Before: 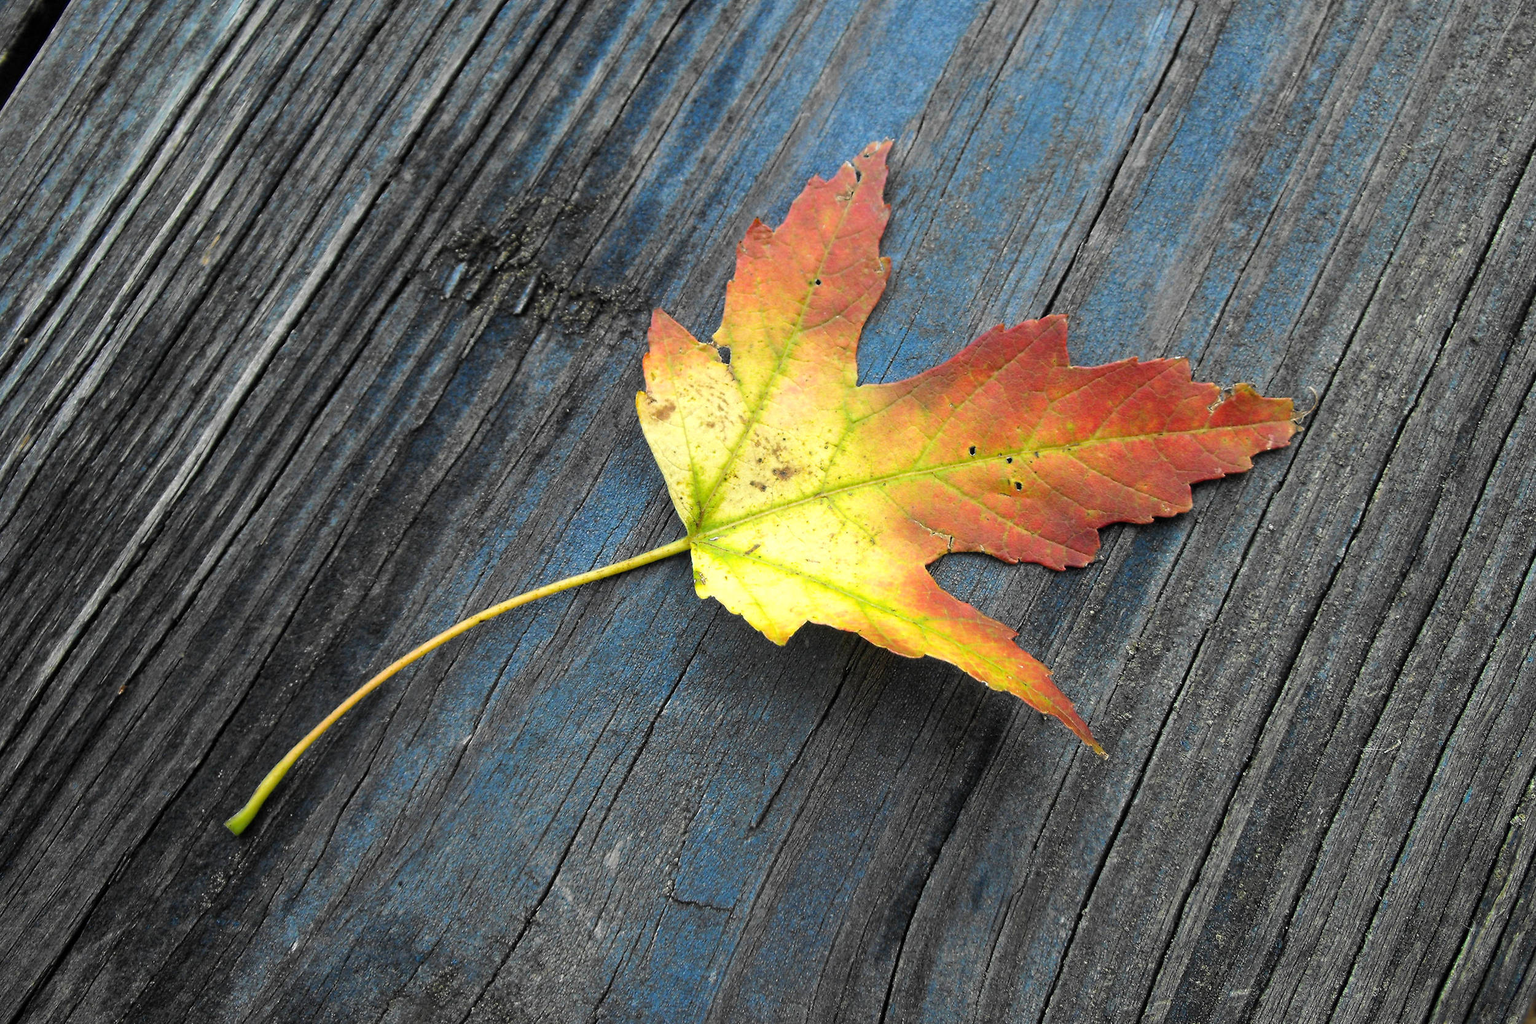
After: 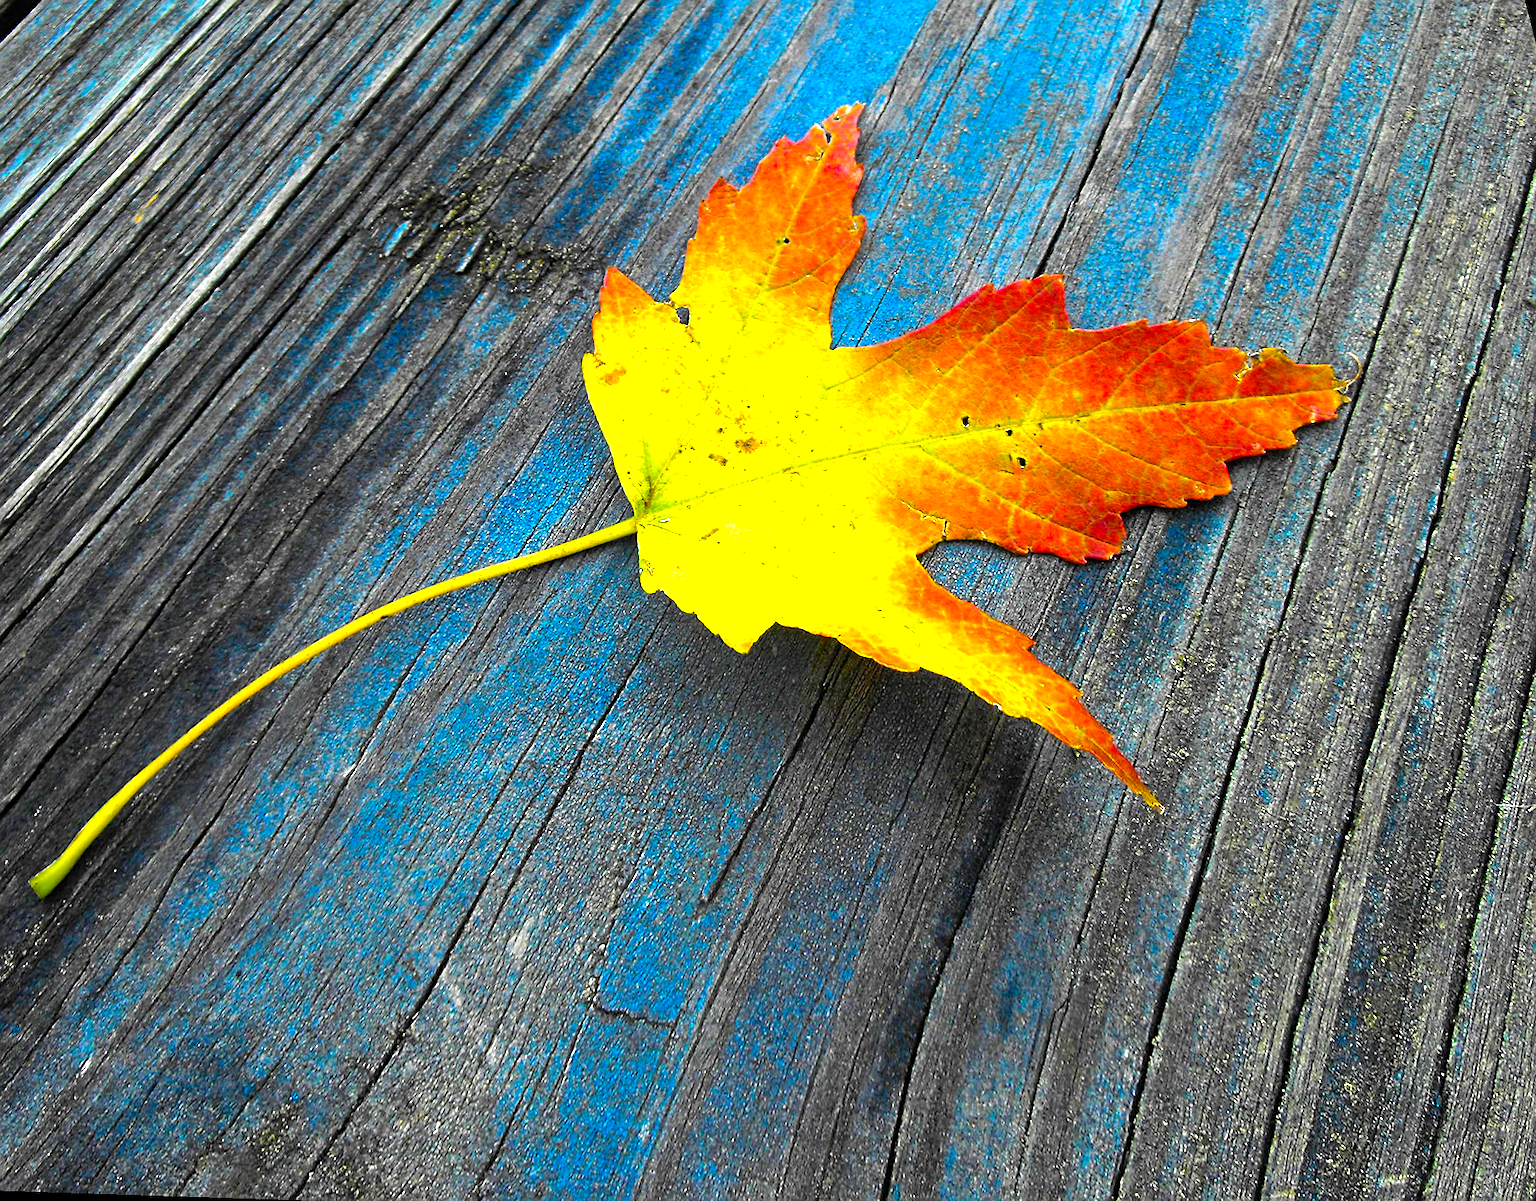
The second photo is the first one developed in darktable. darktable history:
color balance rgb: linear chroma grading › global chroma 42%, perceptual saturation grading › global saturation 42%, perceptual brilliance grading › global brilliance 25%, global vibrance 33%
sharpen: on, module defaults
rotate and perspective: rotation 0.72°, lens shift (vertical) -0.352, lens shift (horizontal) -0.051, crop left 0.152, crop right 0.859, crop top 0.019, crop bottom 0.964
white balance: emerald 1
